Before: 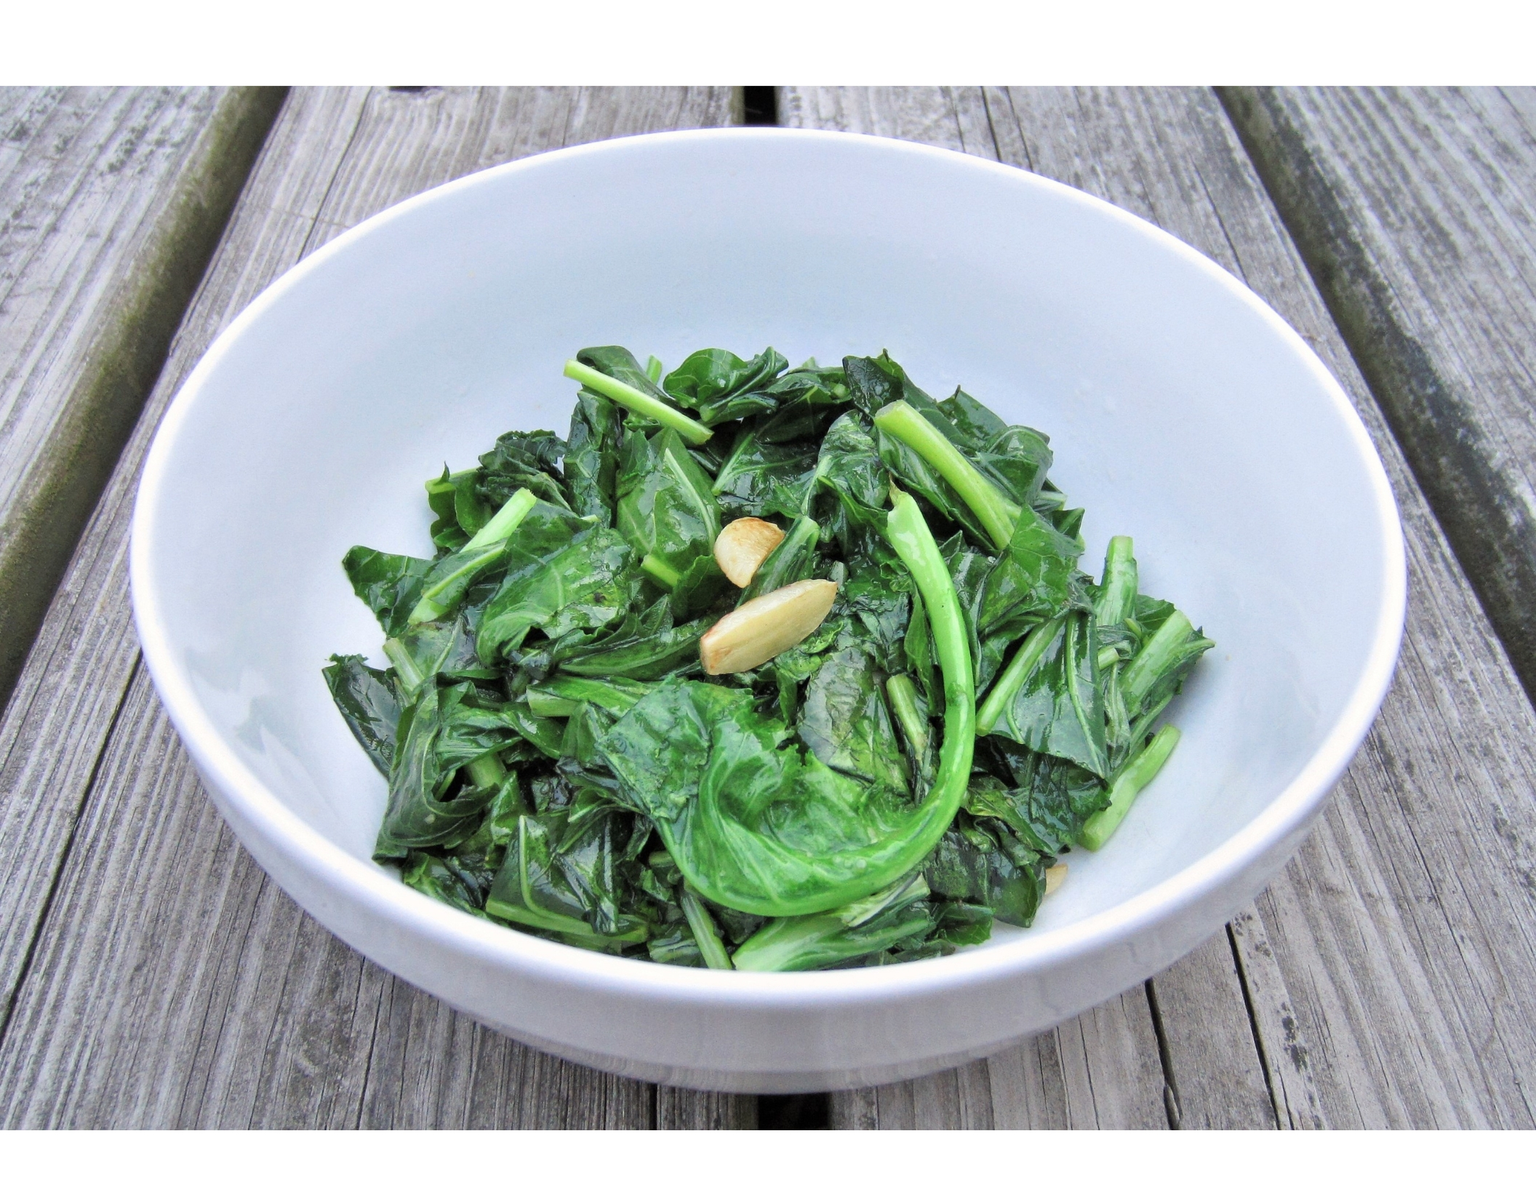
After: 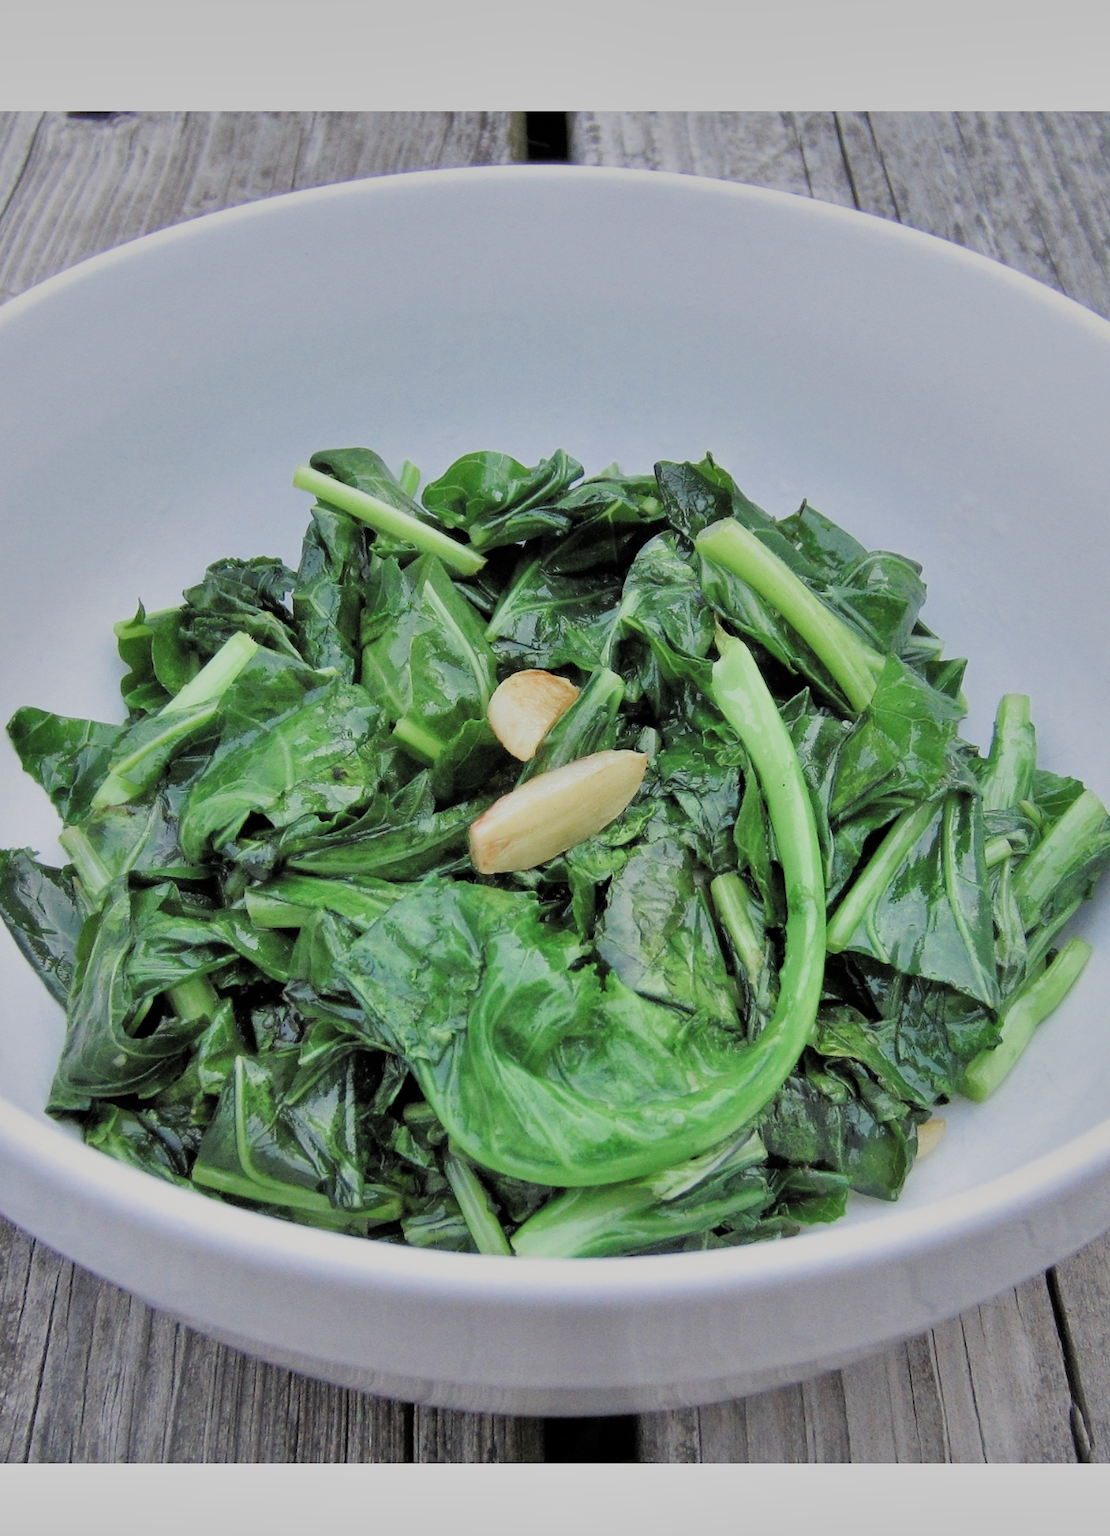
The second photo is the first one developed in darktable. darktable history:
crop: left 22.004%, right 22.139%, bottom 0.009%
shadows and highlights: low approximation 0.01, soften with gaussian
filmic rgb: black relative exposure -8.03 EV, white relative exposure 4.06 EV, threshold 5.96 EV, hardness 4.18, contrast 0.934, add noise in highlights 0.001, color science v3 (2019), use custom middle-gray values true, contrast in highlights soft, enable highlight reconstruction true
